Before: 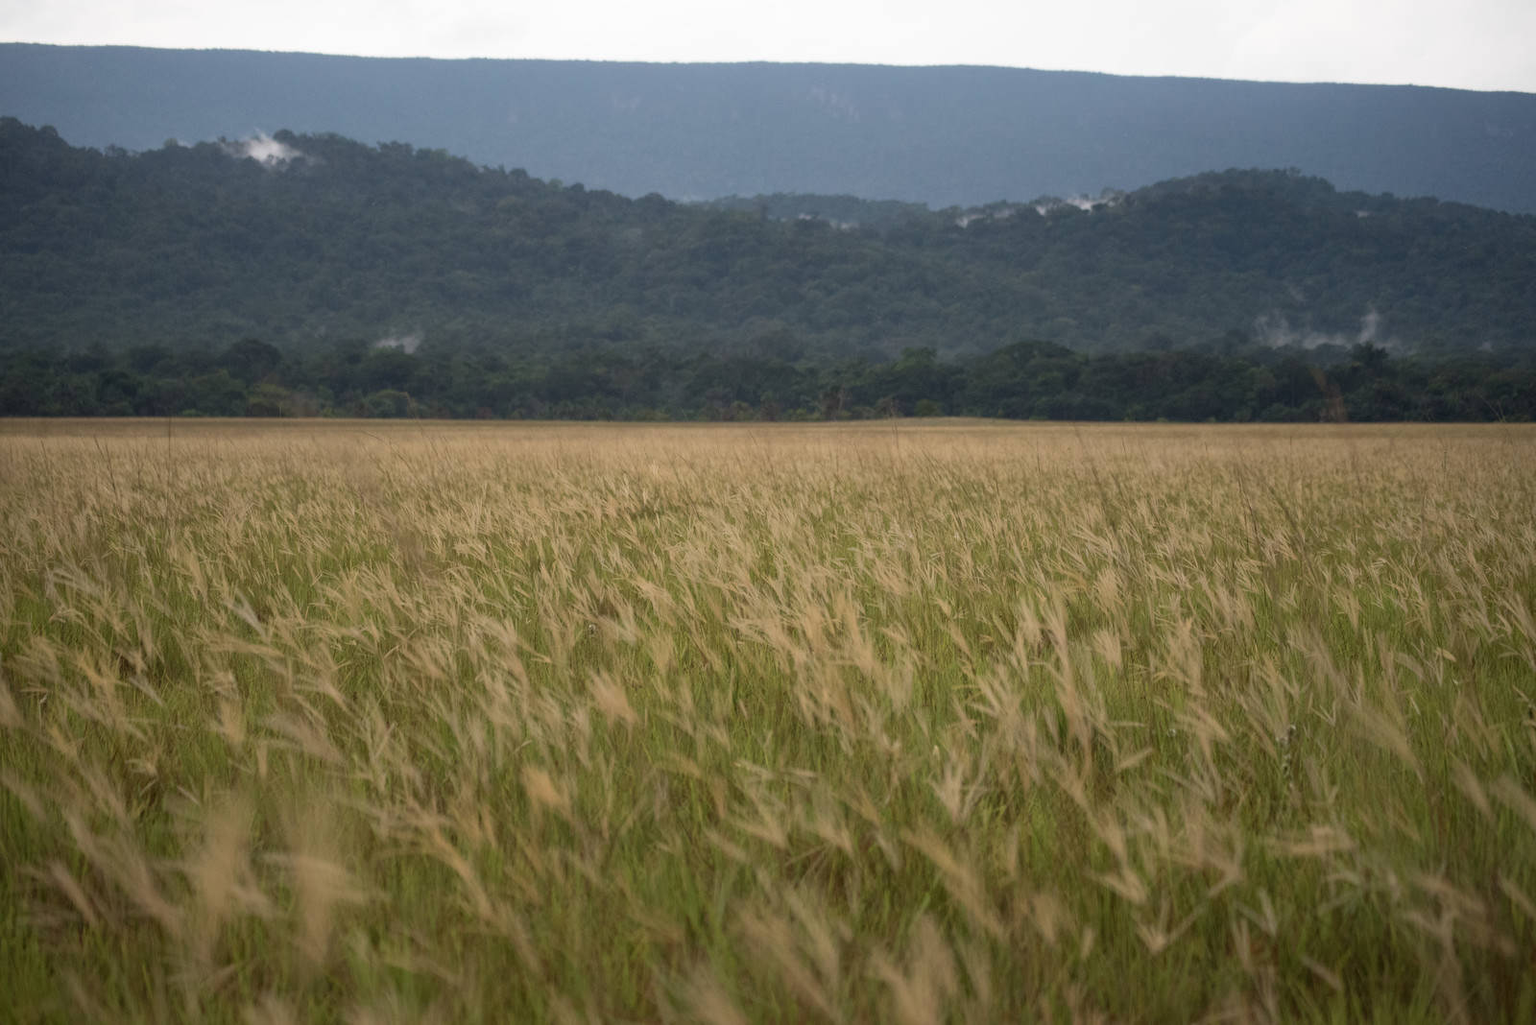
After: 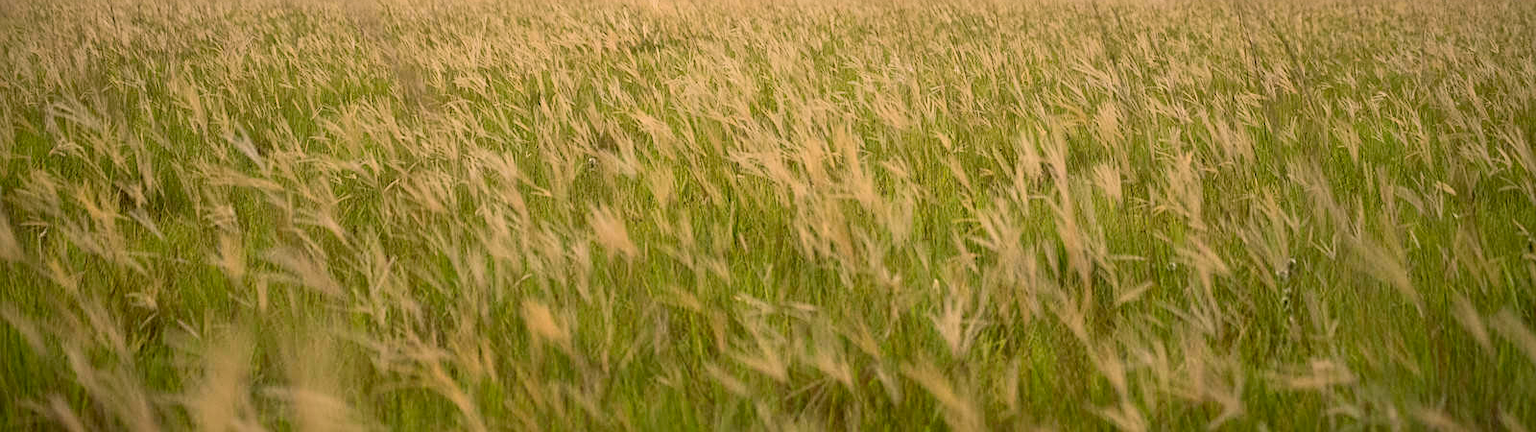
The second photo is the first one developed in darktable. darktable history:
contrast brightness saturation: contrast 0.2, brightness 0.16, saturation 0.22
crop: top 45.551%, bottom 12.262%
color balance rgb: shadows lift › chroma 2%, shadows lift › hue 217.2°, power › chroma 0.25%, power › hue 60°, highlights gain › chroma 1.5%, highlights gain › hue 309.6°, global offset › luminance -0.25%, perceptual saturation grading › global saturation 15%, global vibrance 15%
sharpen: on, module defaults
